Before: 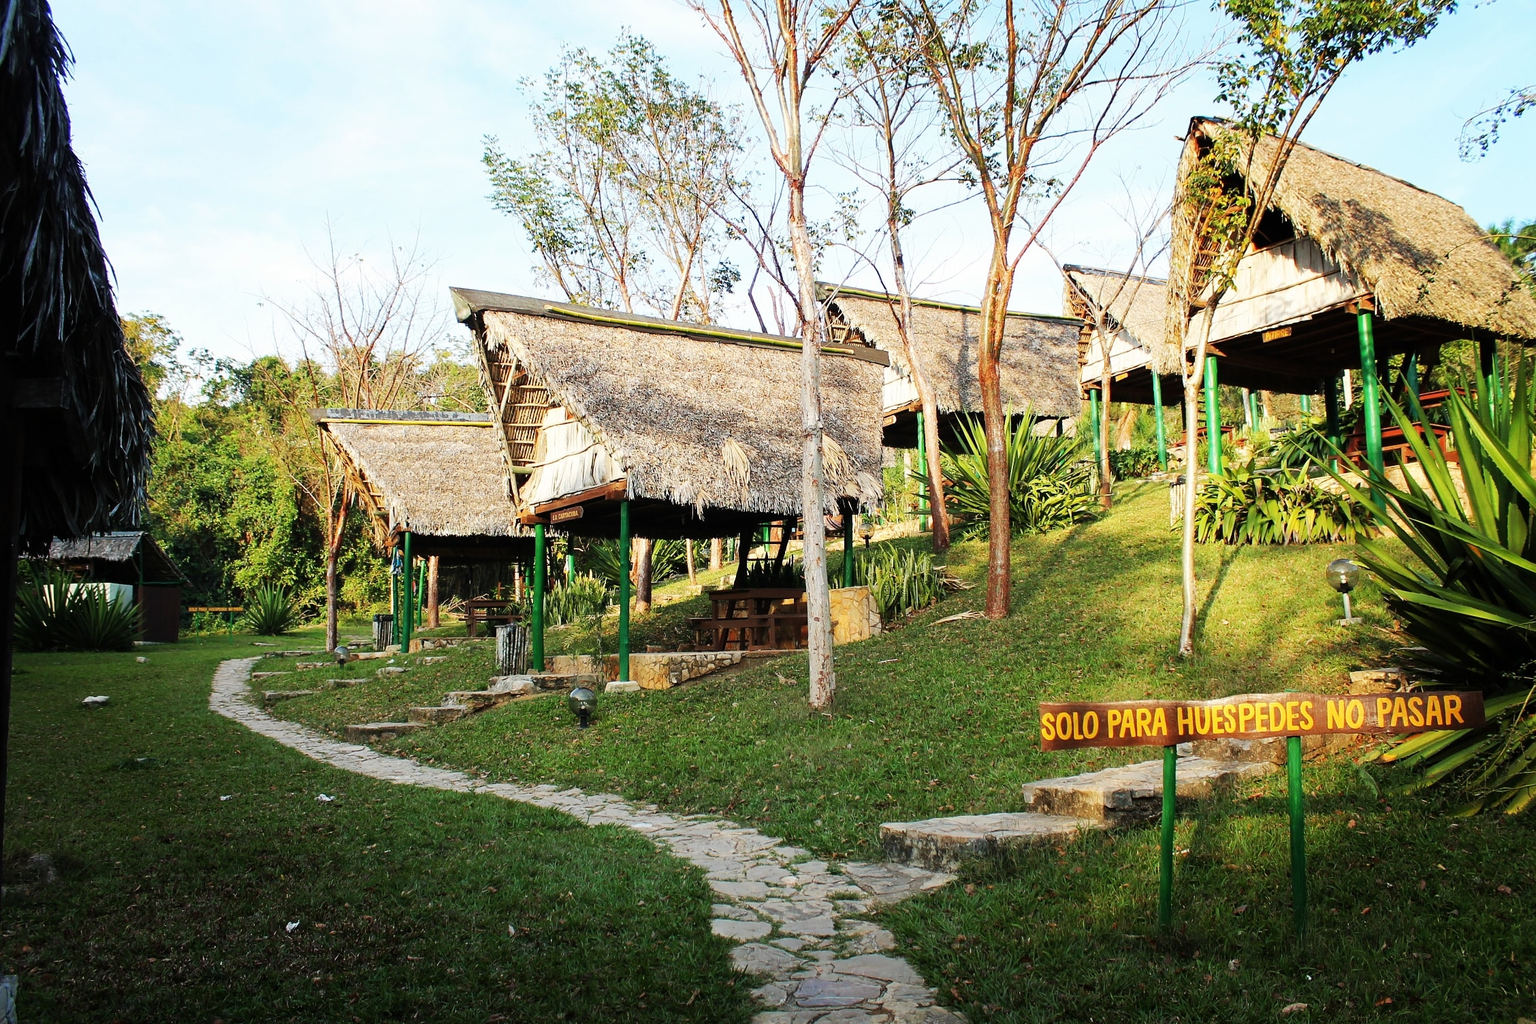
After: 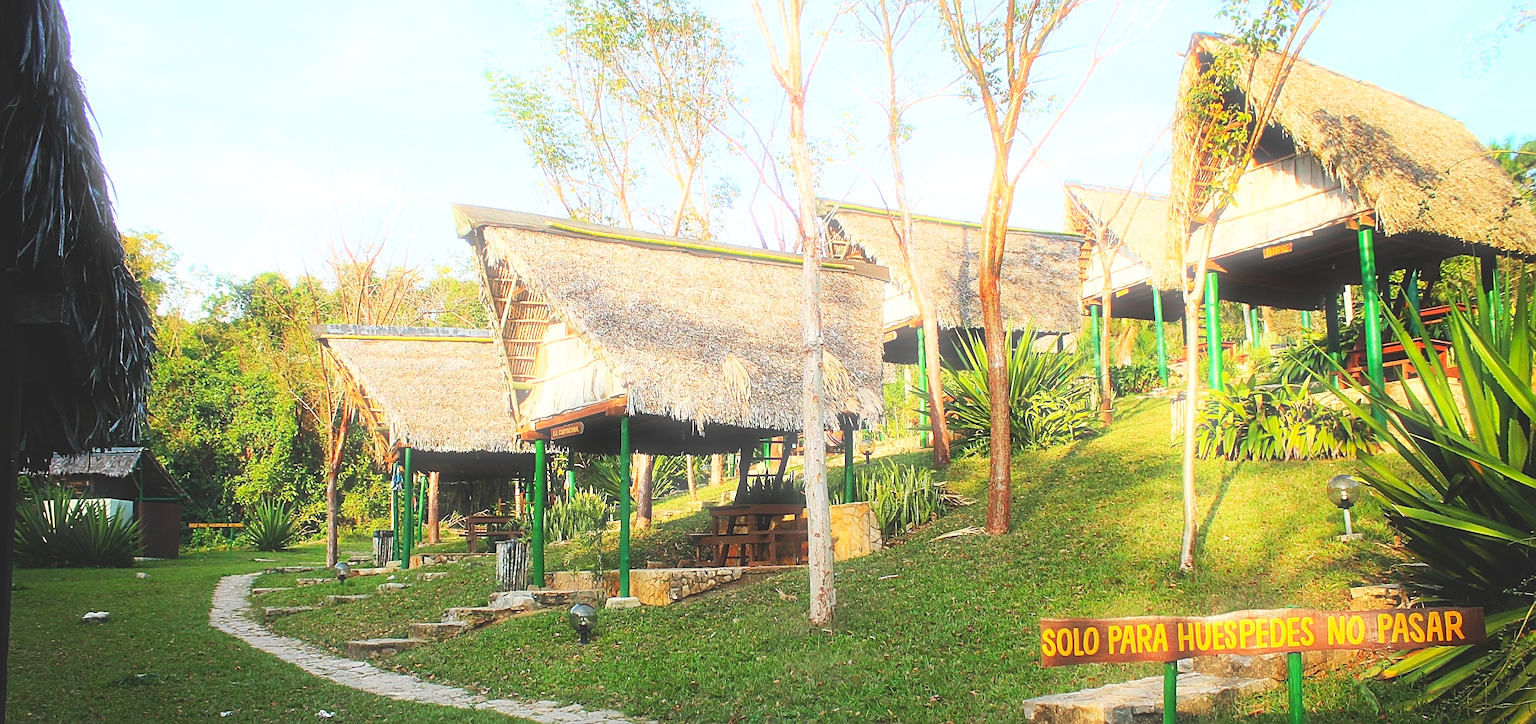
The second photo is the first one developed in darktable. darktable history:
contrast brightness saturation: contrast -0.28
exposure: black level correction 0, exposure 0.7 EV, compensate exposure bias true, compensate highlight preservation false
sharpen: on, module defaults
crop and rotate: top 8.293%, bottom 20.996%
bloom: size 5%, threshold 95%, strength 15%
